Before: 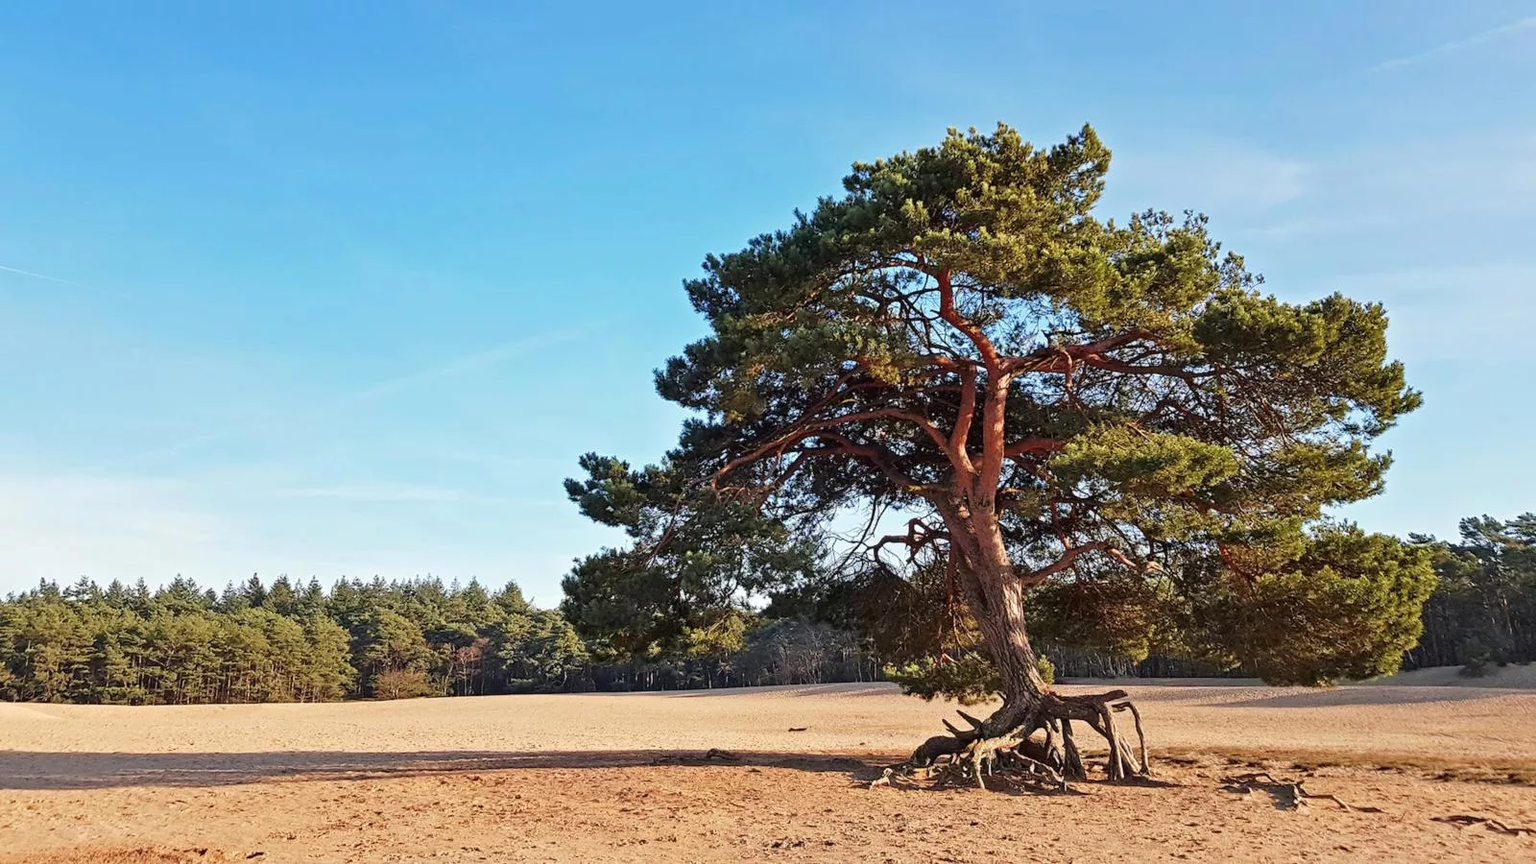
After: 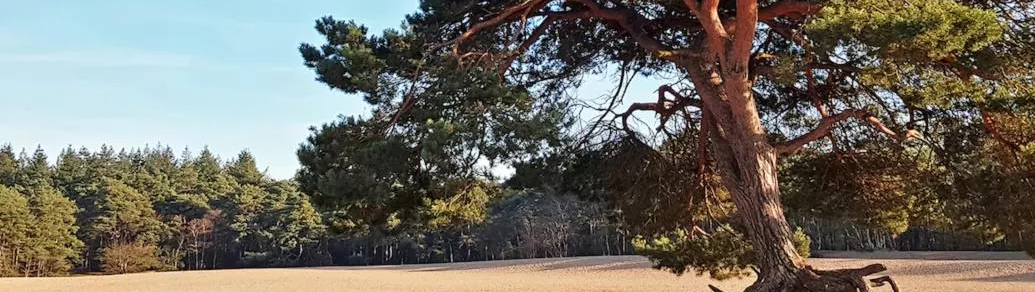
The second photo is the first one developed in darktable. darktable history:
crop: left 18.037%, top 50.635%, right 17.242%, bottom 16.917%
